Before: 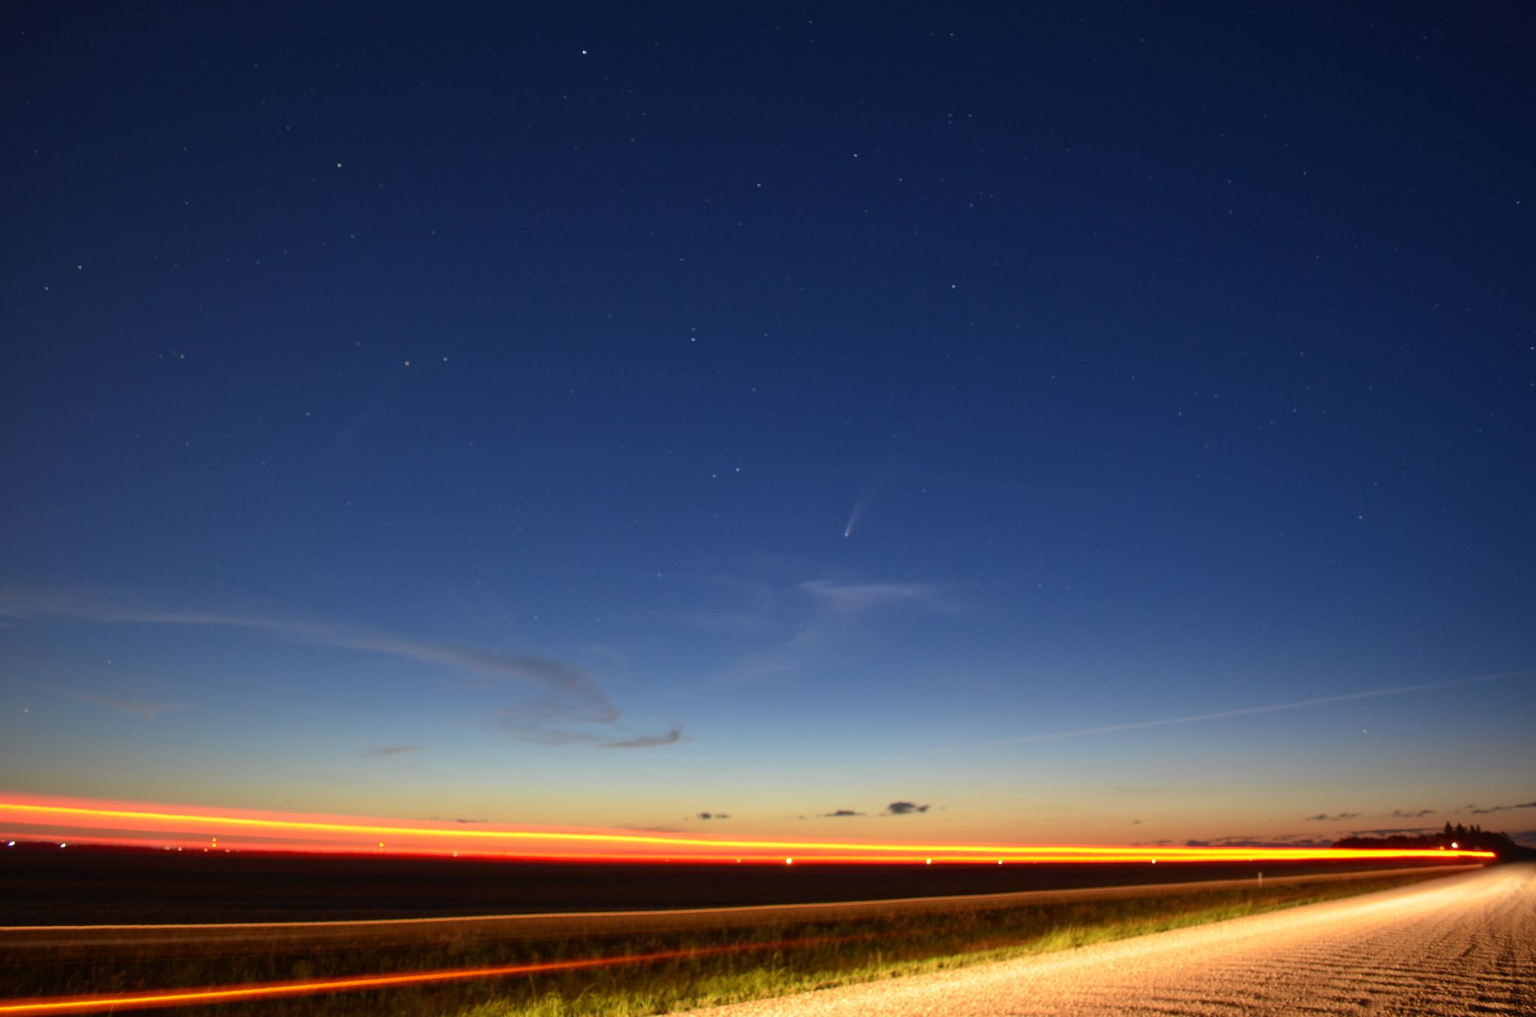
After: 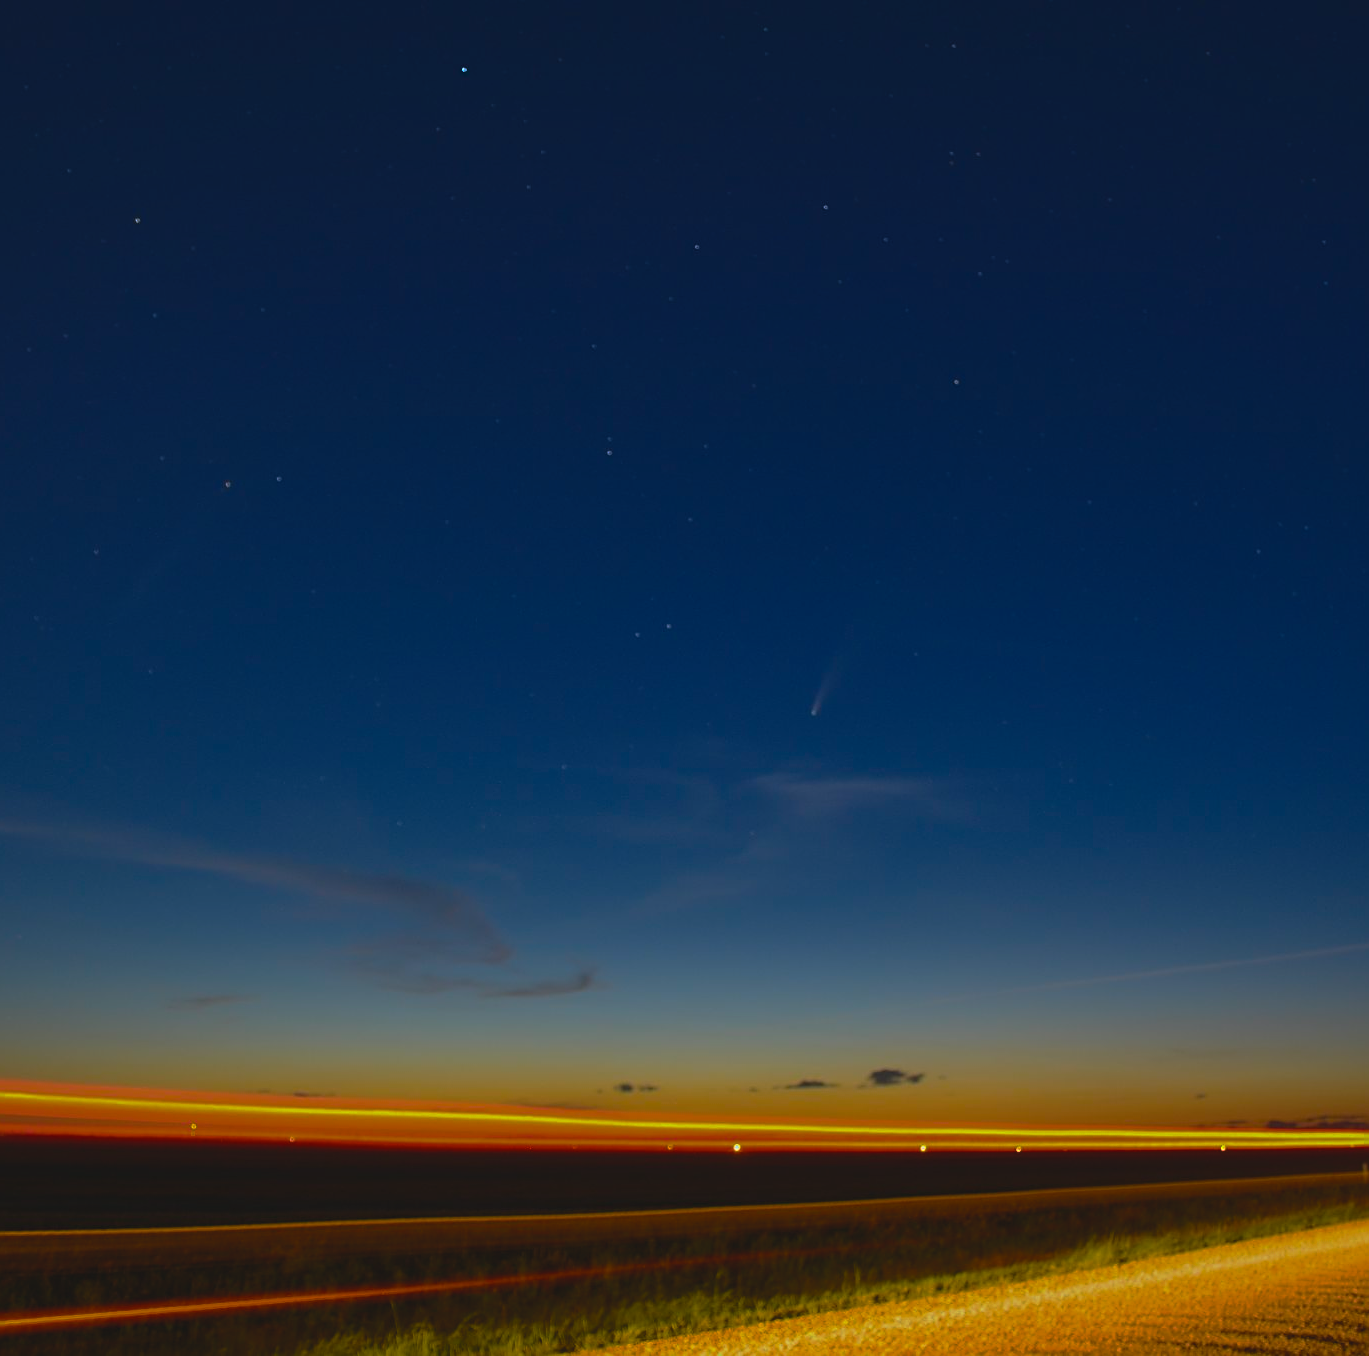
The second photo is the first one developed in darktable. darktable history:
crop: left 15.409%, right 17.72%
sharpen: on, module defaults
color balance rgb: shadows lift › chroma 2.027%, shadows lift › hue 183.47°, power › luminance -14.977%, global offset › luminance 1.974%, linear chroma grading › global chroma 0.775%, perceptual saturation grading › global saturation 19.788%, global vibrance 59.996%
tone equalizer: -8 EV 0.242 EV, -7 EV 0.398 EV, -6 EV 0.405 EV, -5 EV 0.261 EV, -3 EV -0.255 EV, -2 EV -0.395 EV, -1 EV -0.402 EV, +0 EV -0.244 EV
base curve: curves: ch0 [(0, 0) (0.826, 0.587) (1, 1)], preserve colors none
